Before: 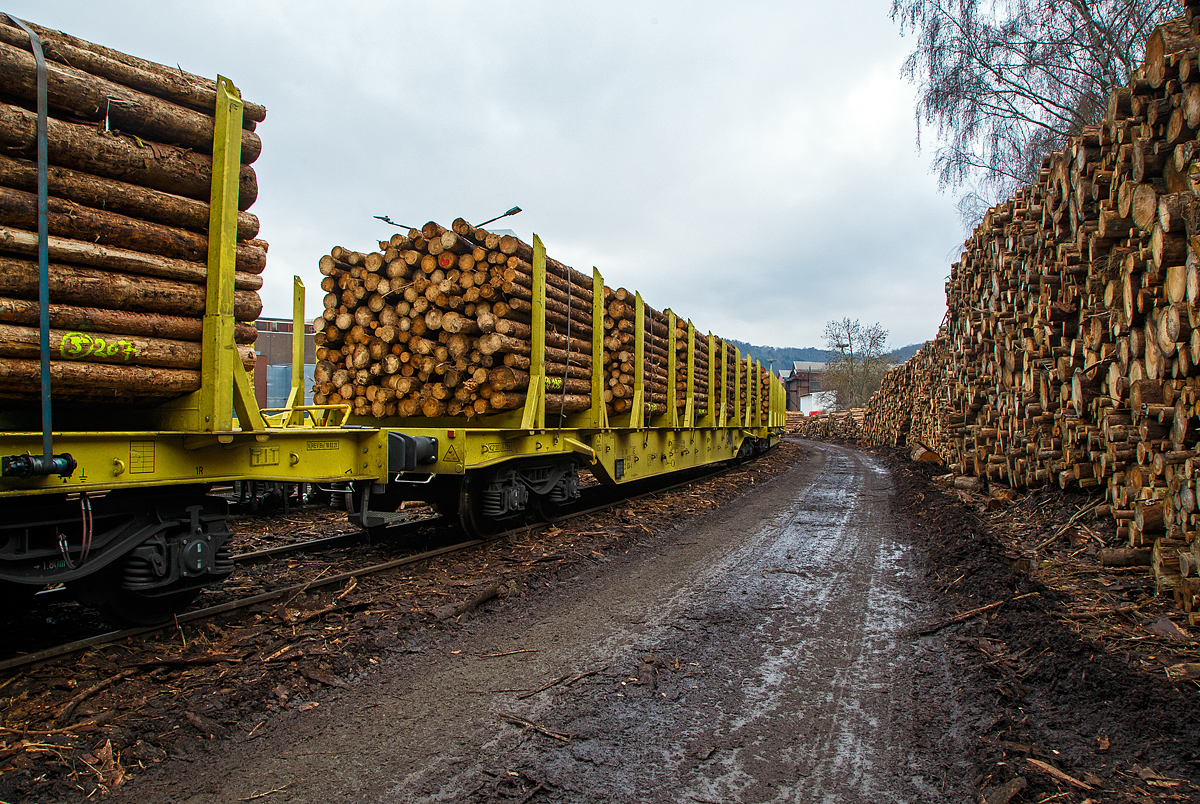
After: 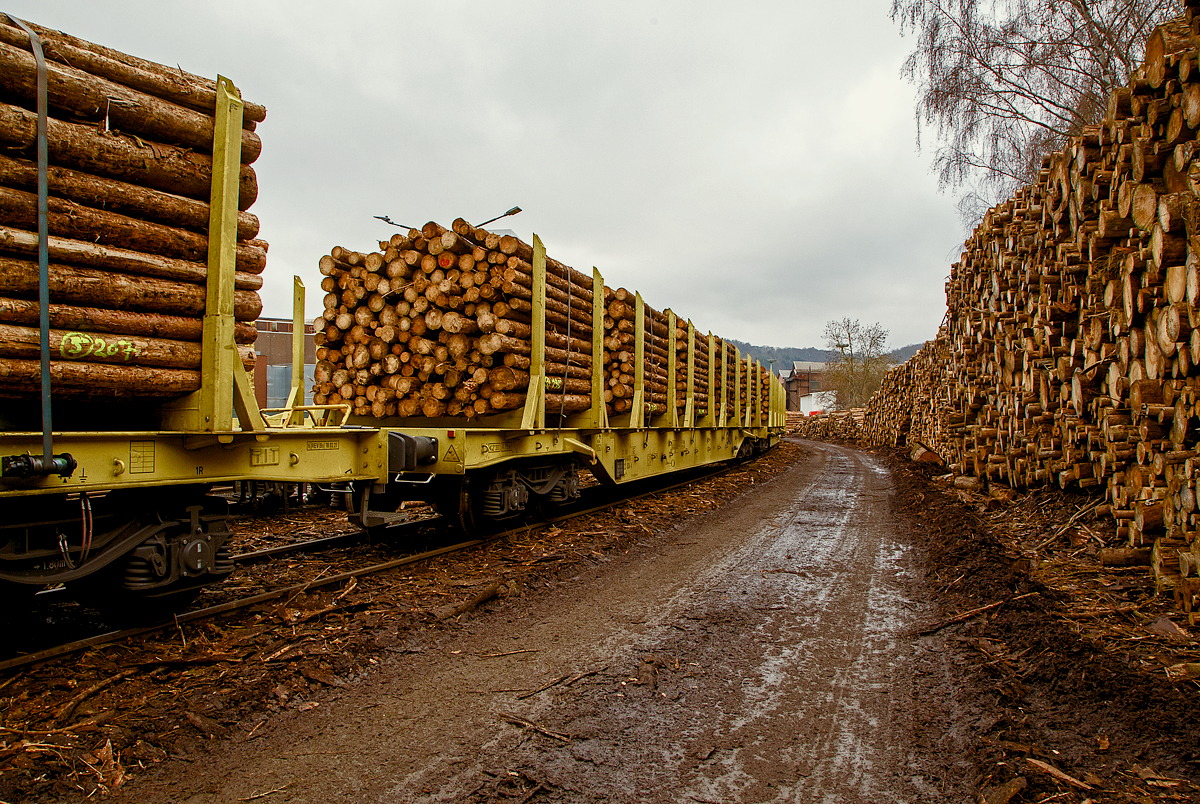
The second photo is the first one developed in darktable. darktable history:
exposure: exposure -0.174 EV, compensate highlight preservation false
color balance rgb: power › luminance 9.989%, power › chroma 2.813%, power › hue 59.67°, global offset › luminance -0.304%, global offset › hue 258.98°, linear chroma grading › shadows -6.618%, linear chroma grading › highlights -6.95%, linear chroma grading › global chroma -10.376%, linear chroma grading › mid-tones -7.665%, perceptual saturation grading › global saturation 20%, perceptual saturation grading › highlights -50.587%, perceptual saturation grading › shadows 30.057%
